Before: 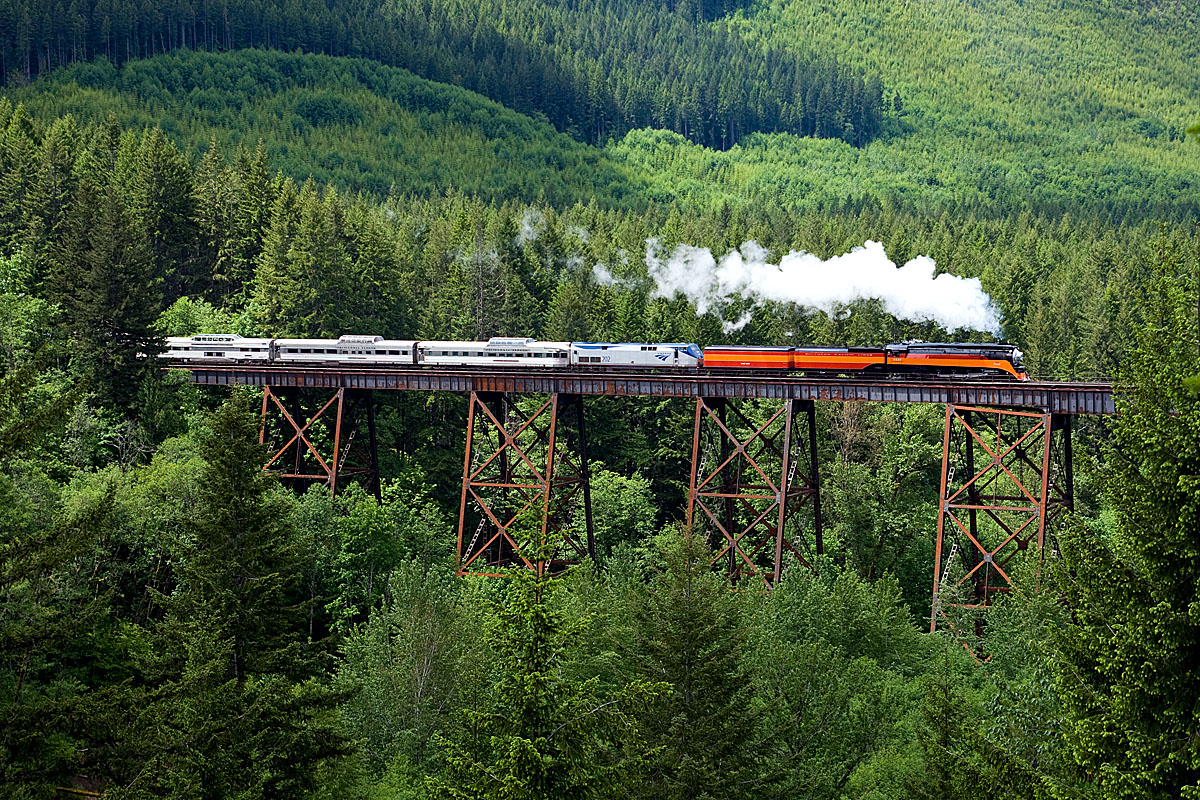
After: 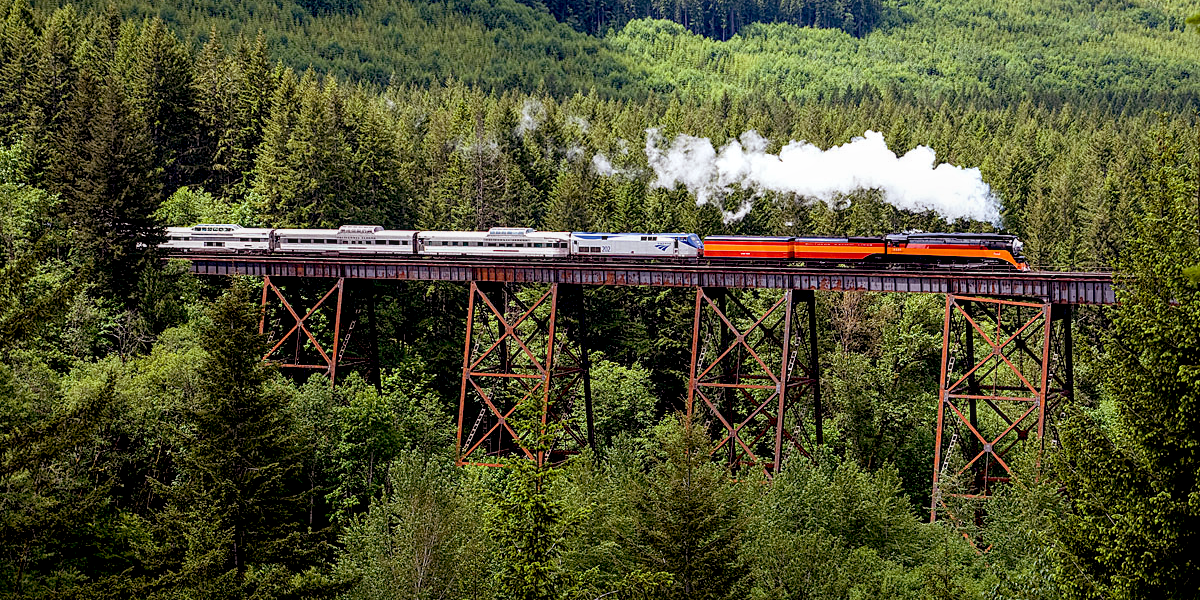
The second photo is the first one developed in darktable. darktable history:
local contrast: on, module defaults
rgb levels: mode RGB, independent channels, levels [[0, 0.474, 1], [0, 0.5, 1], [0, 0.5, 1]]
exposure: black level correction 0.011, compensate highlight preservation false
crop: top 13.819%, bottom 11.169%
